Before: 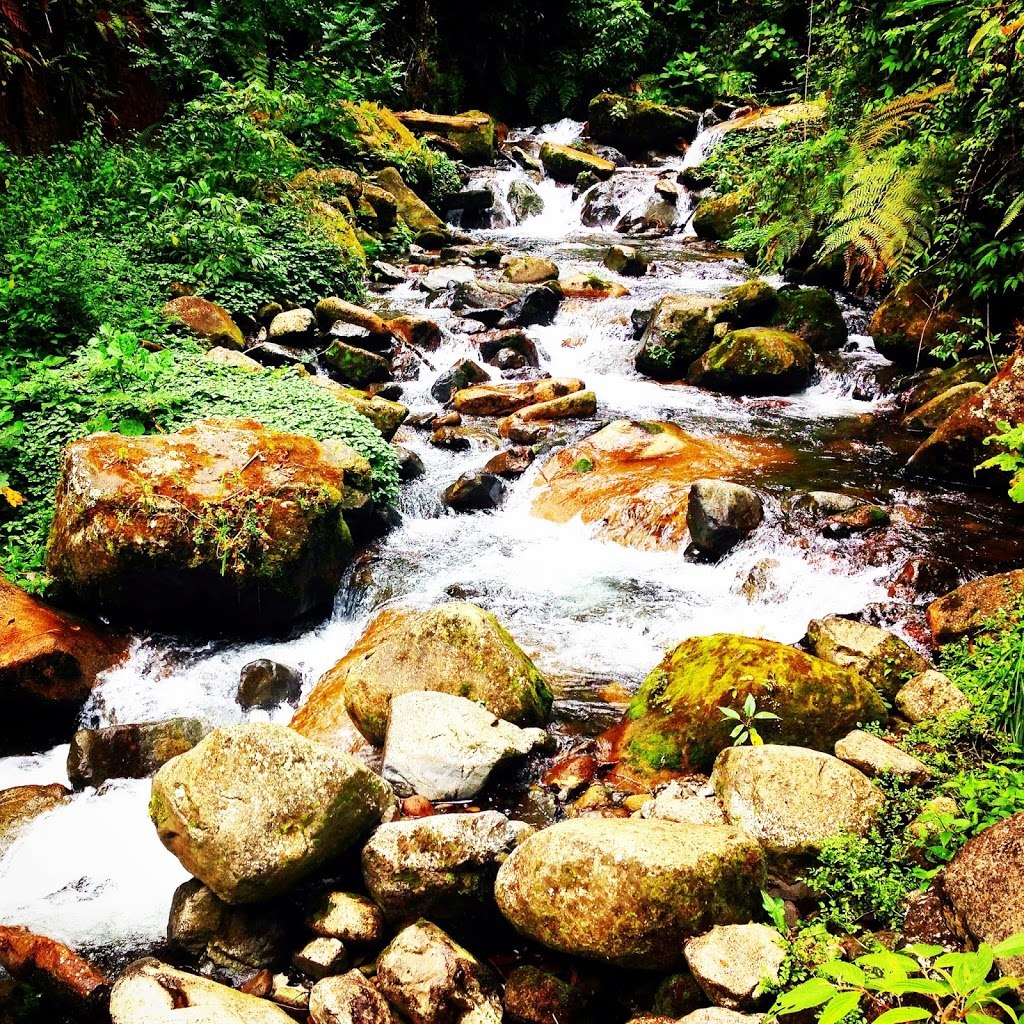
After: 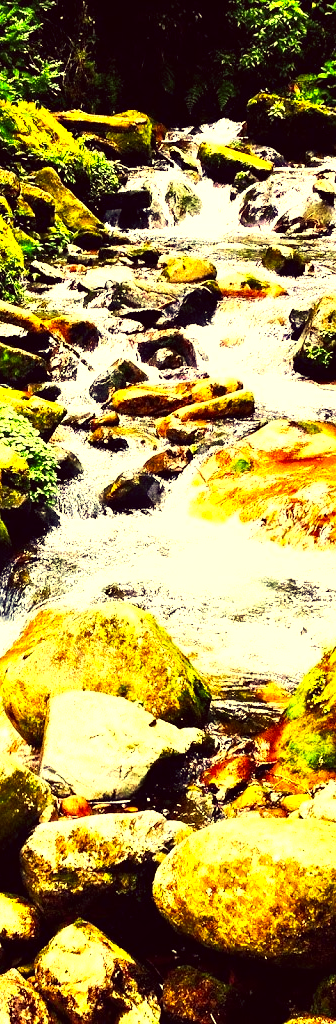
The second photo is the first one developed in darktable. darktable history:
tone equalizer: -8 EV 0.001 EV, -7 EV -0.001 EV, -6 EV 0.004 EV, -5 EV -0.048 EV, -4 EV -0.115 EV, -3 EV -0.19 EV, -2 EV 0.222 EV, -1 EV 0.727 EV, +0 EV 0.463 EV
color balance rgb: power › chroma 0.975%, power › hue 254.33°, perceptual saturation grading › global saturation 0.769%, global vibrance 24.964%, contrast 10.08%
exposure: exposure 0.202 EV, compensate highlight preservation false
crop: left 33.402%, right 33.734%
shadows and highlights: shadows 37.11, highlights -26.97, soften with gaussian
color correction: highlights a* -0.405, highlights b* 39.62, shadows a* 9.88, shadows b* -0.749
